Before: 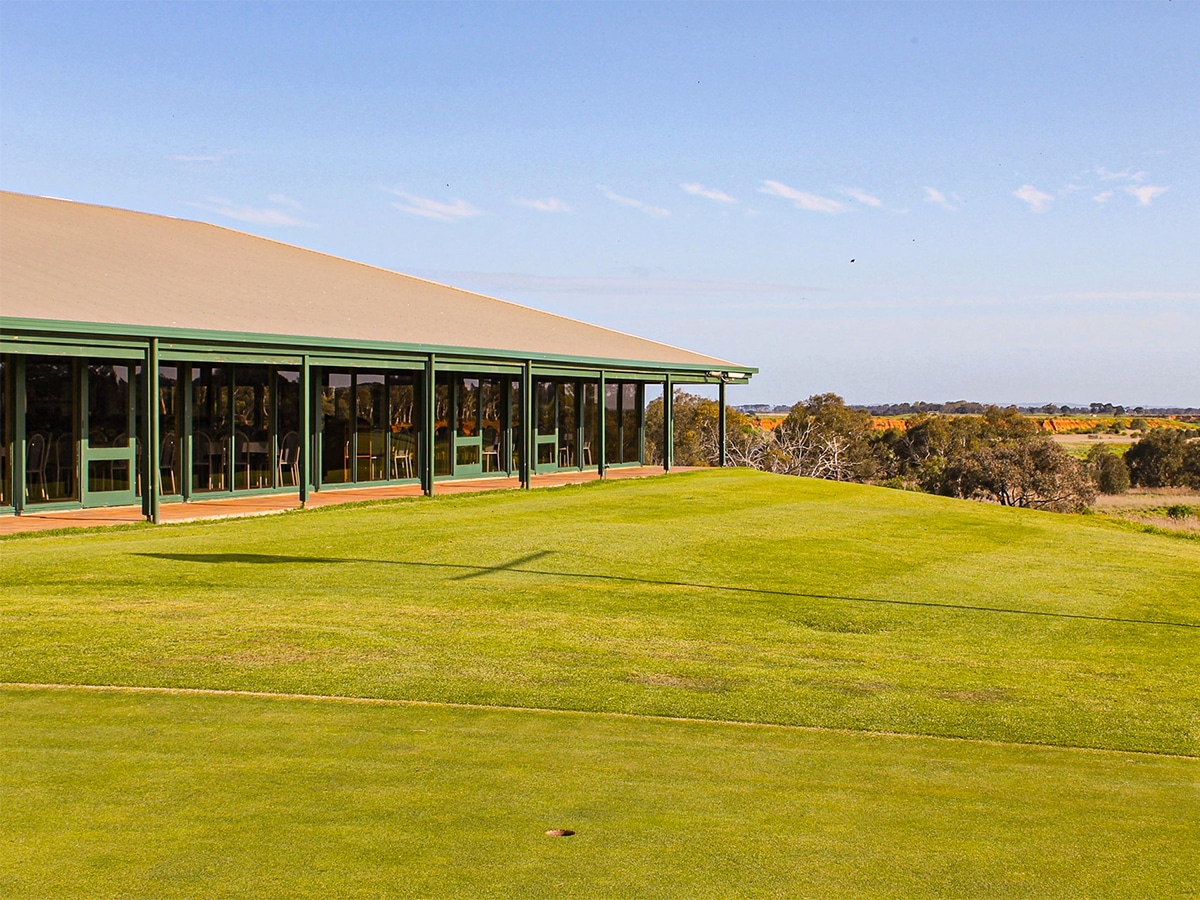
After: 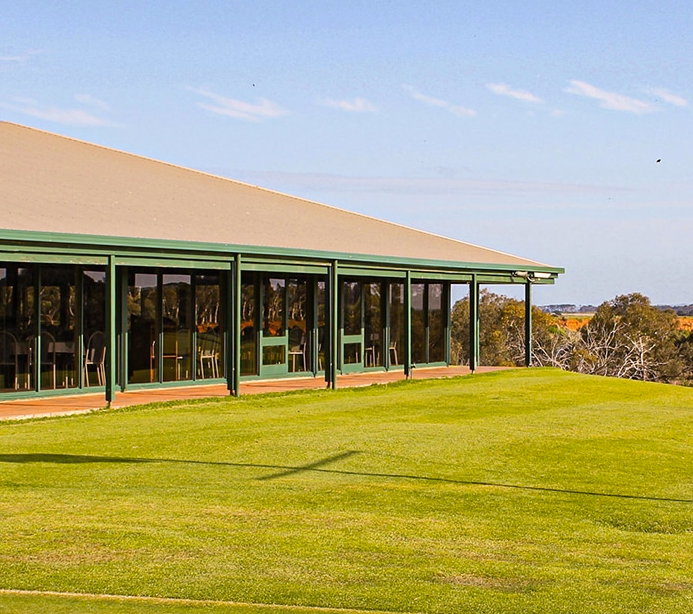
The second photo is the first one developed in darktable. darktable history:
crop: left 16.202%, top 11.208%, right 26.045%, bottom 20.557%
color balance rgb: global vibrance 6.81%, saturation formula JzAzBz (2021)
